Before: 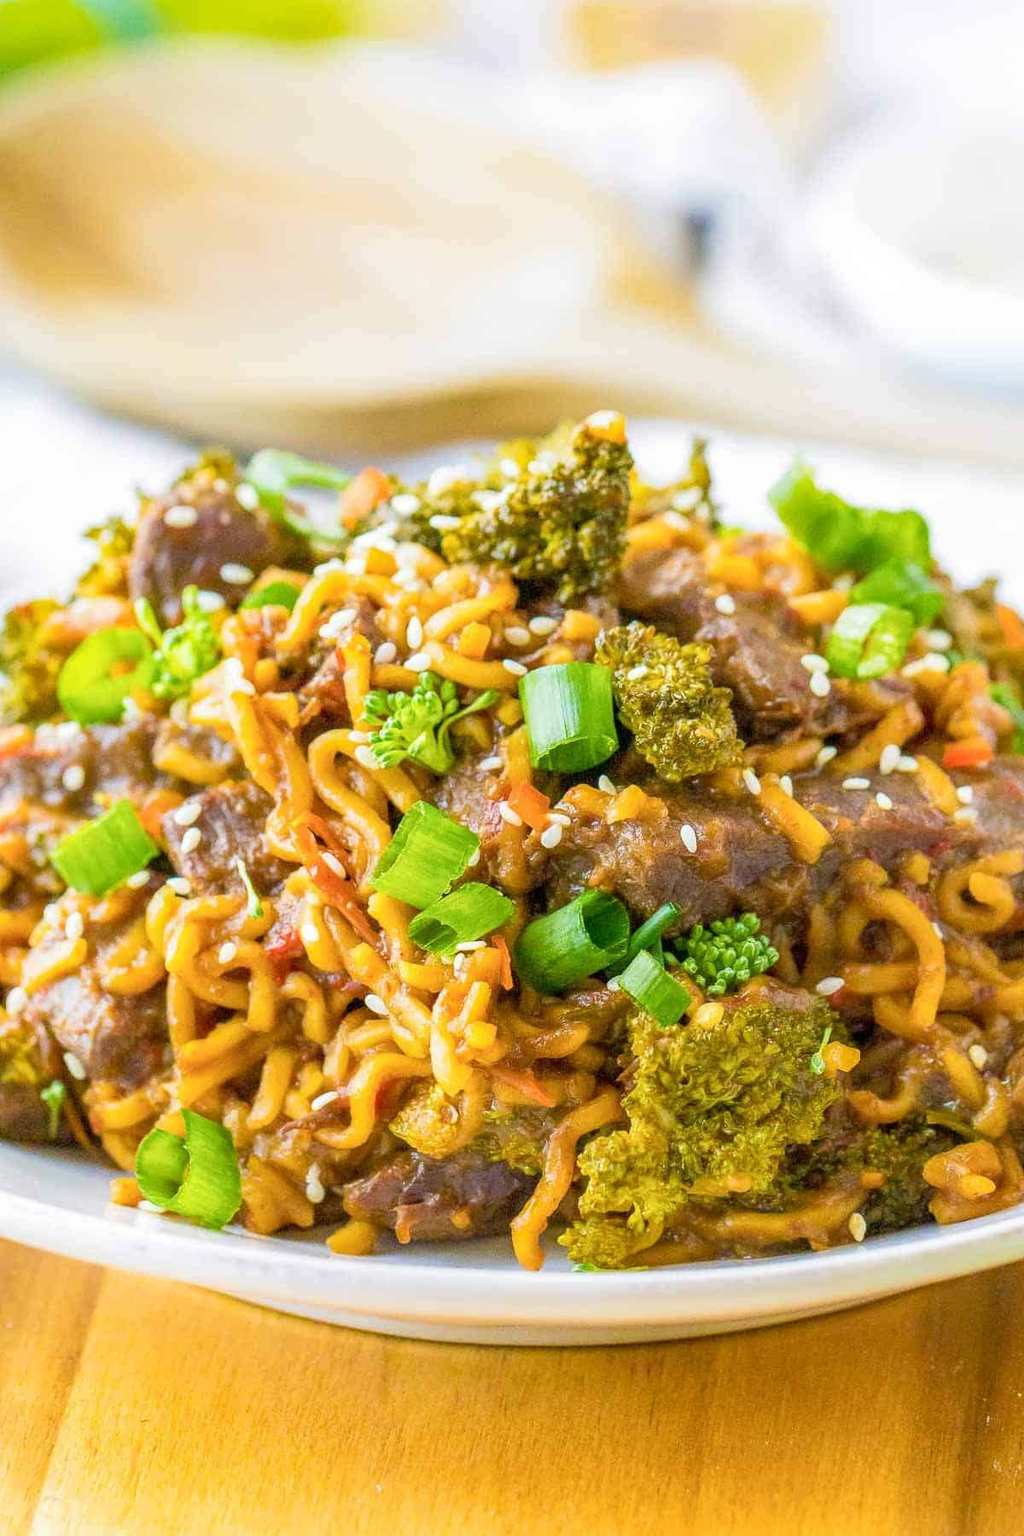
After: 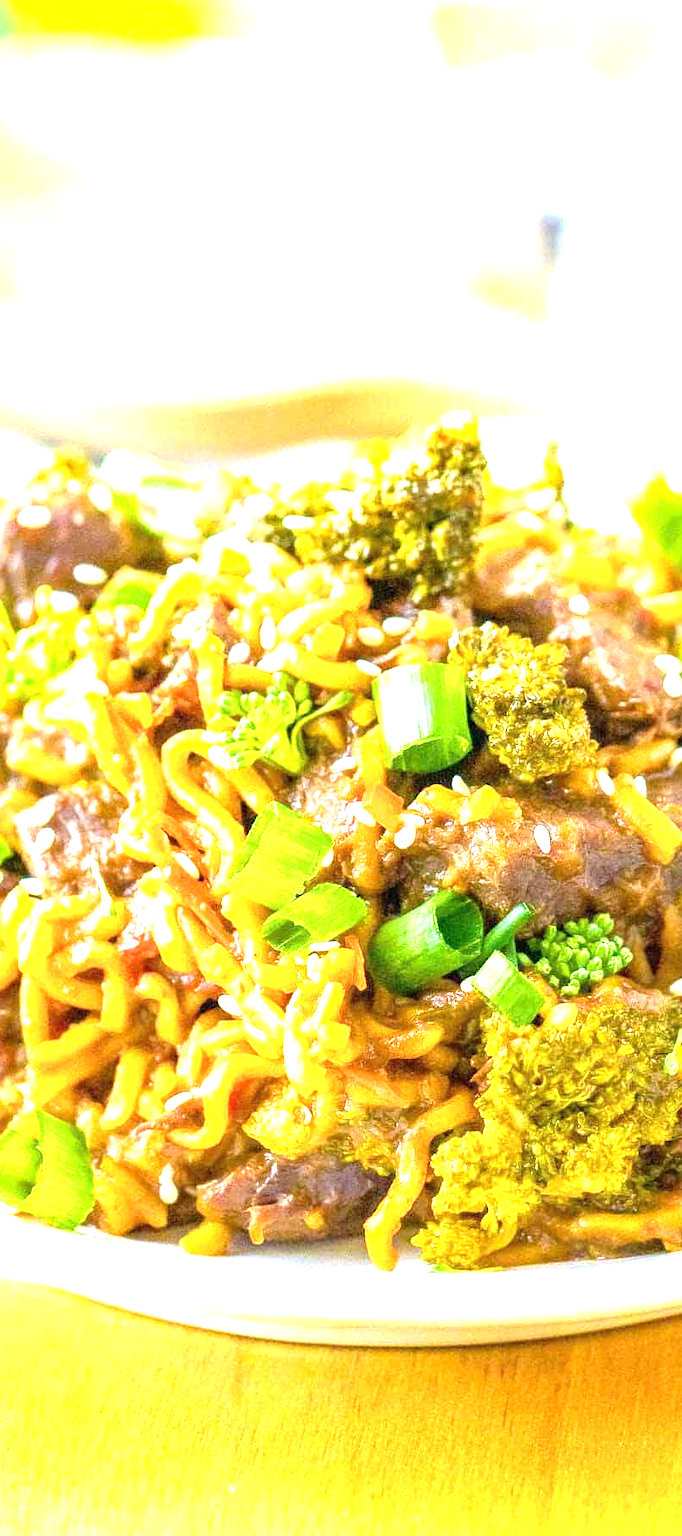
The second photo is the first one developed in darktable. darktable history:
crop and rotate: left 14.385%, right 18.948%
exposure: black level correction 0, exposure 1.35 EV, compensate exposure bias true, compensate highlight preservation false
